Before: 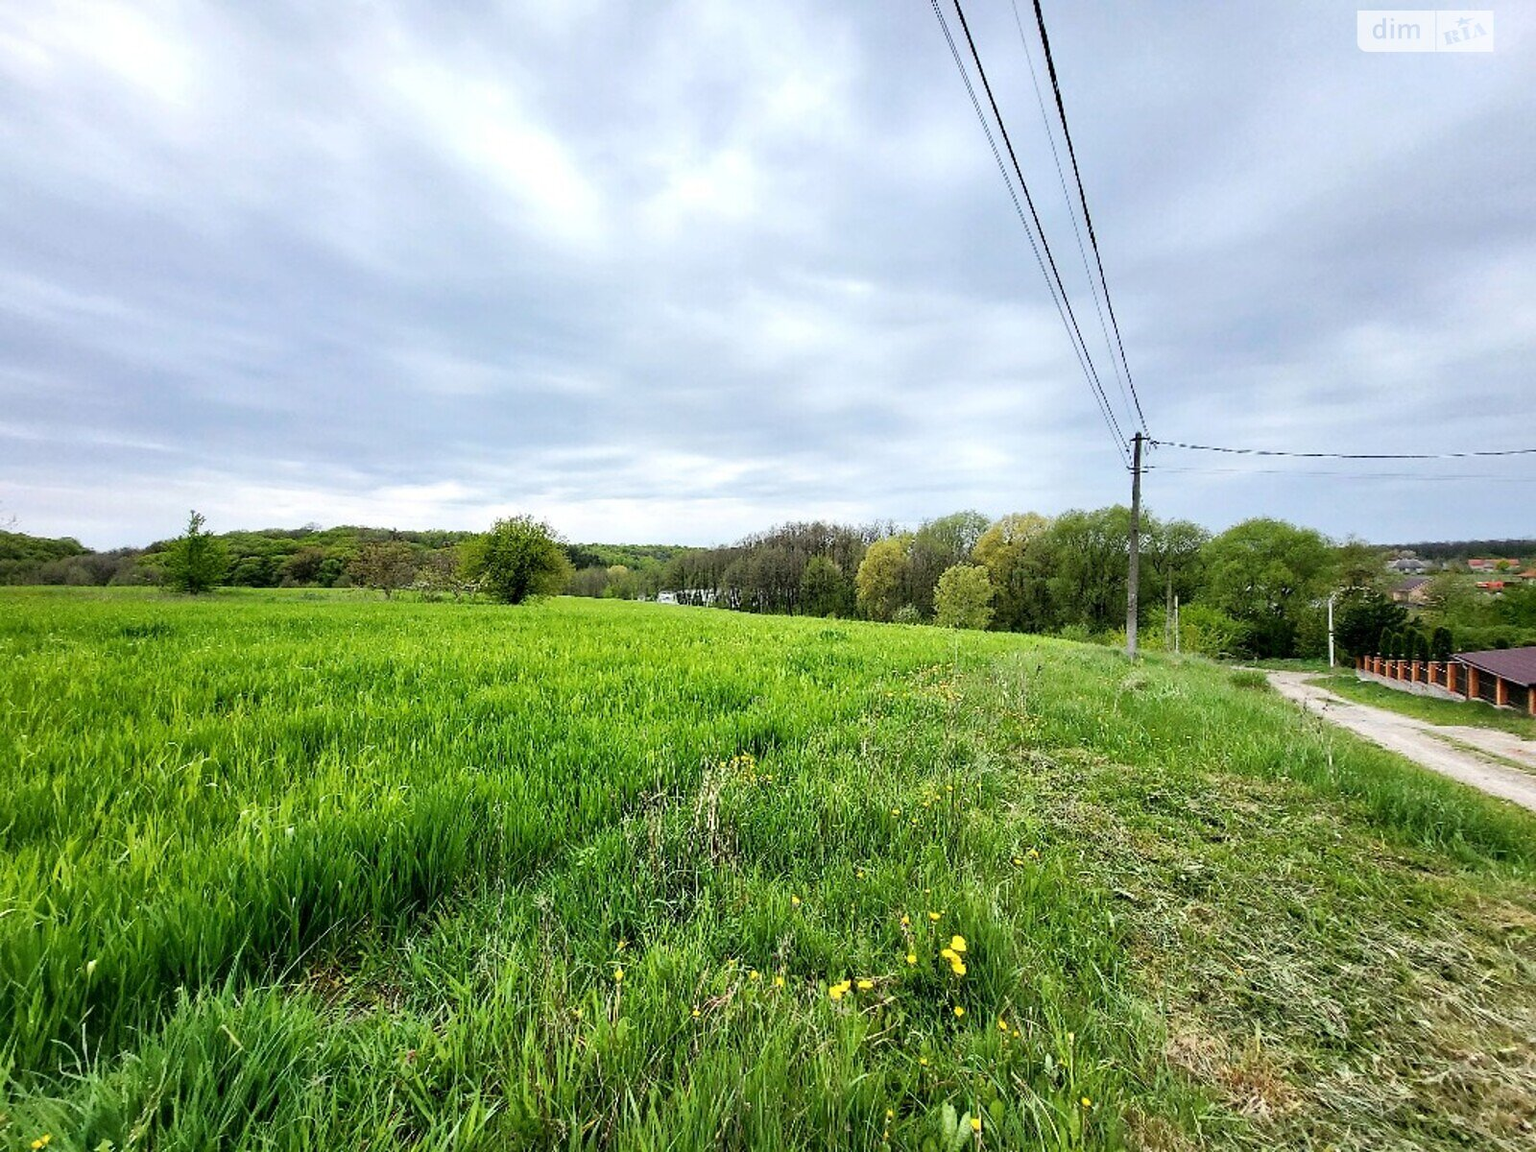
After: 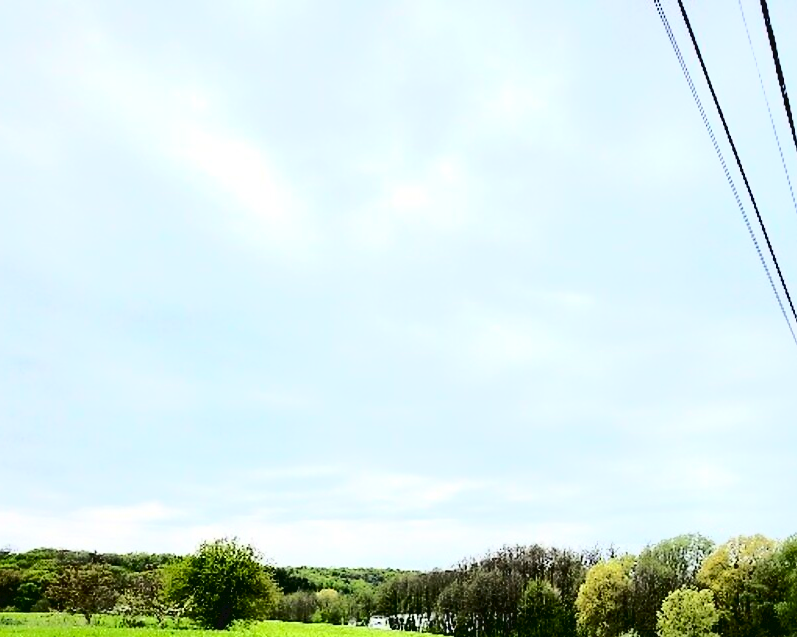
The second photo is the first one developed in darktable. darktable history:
color zones: curves: ch1 [(0.25, 0.61) (0.75, 0.248)]
crop: left 19.805%, right 30.323%, bottom 46.85%
tone curve: curves: ch0 [(0, 0) (0.003, 0.043) (0.011, 0.043) (0.025, 0.035) (0.044, 0.042) (0.069, 0.035) (0.1, 0.03) (0.136, 0.017) (0.177, 0.03) (0.224, 0.06) (0.277, 0.118) (0.335, 0.189) (0.399, 0.297) (0.468, 0.483) (0.543, 0.631) (0.623, 0.746) (0.709, 0.823) (0.801, 0.944) (0.898, 0.966) (1, 1)], color space Lab, independent channels, preserve colors none
